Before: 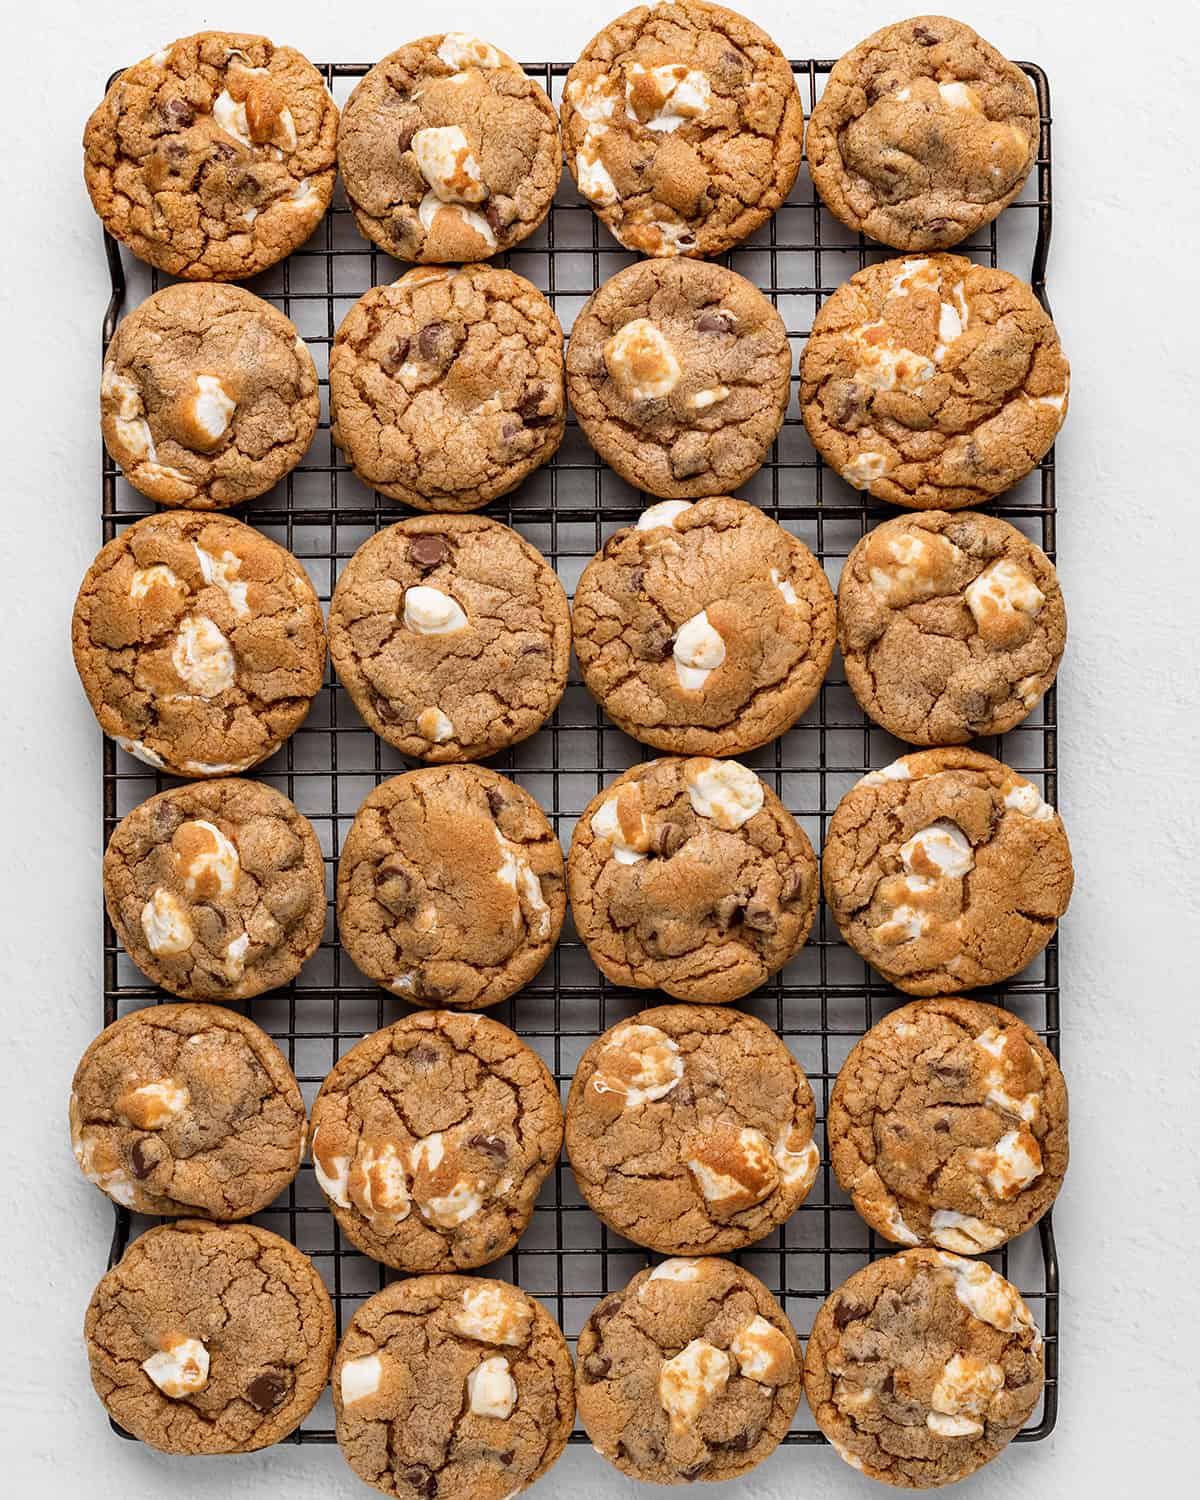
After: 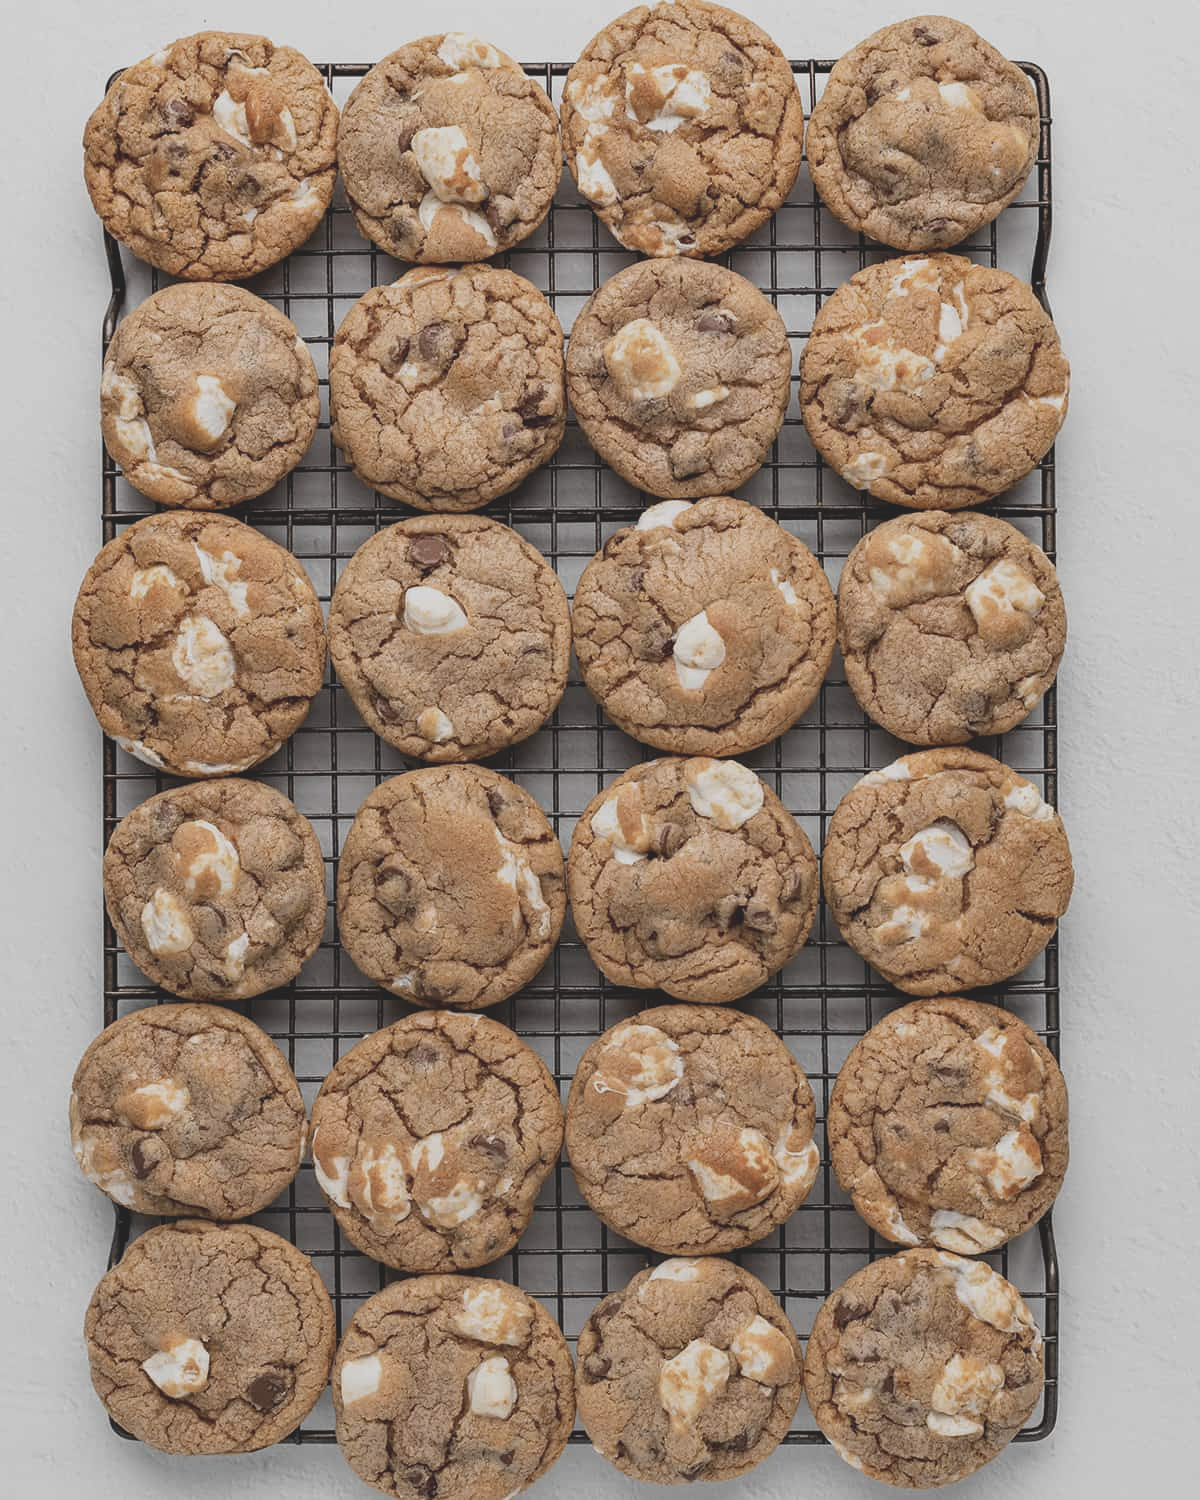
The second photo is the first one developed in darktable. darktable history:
contrast brightness saturation: contrast -0.265, saturation -0.442
exposure: compensate highlight preservation false
